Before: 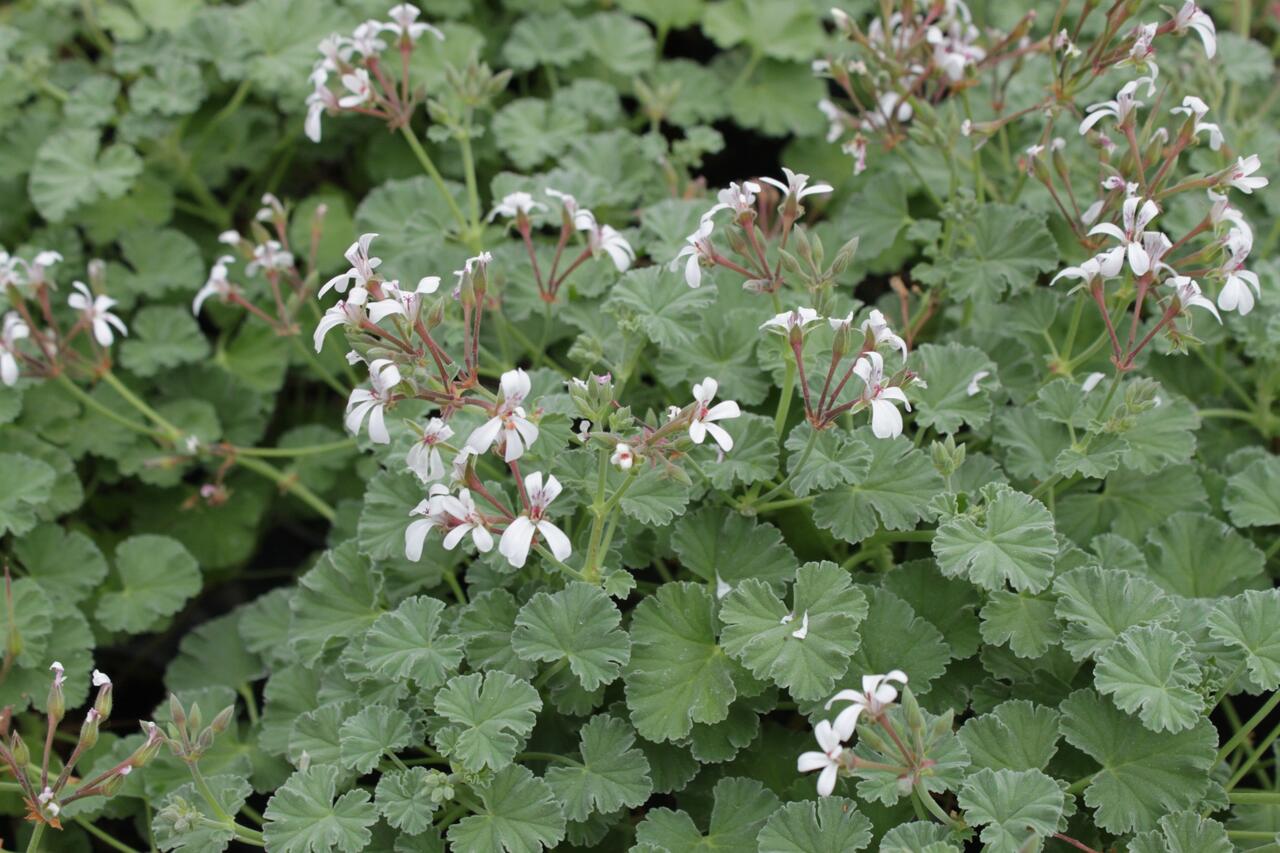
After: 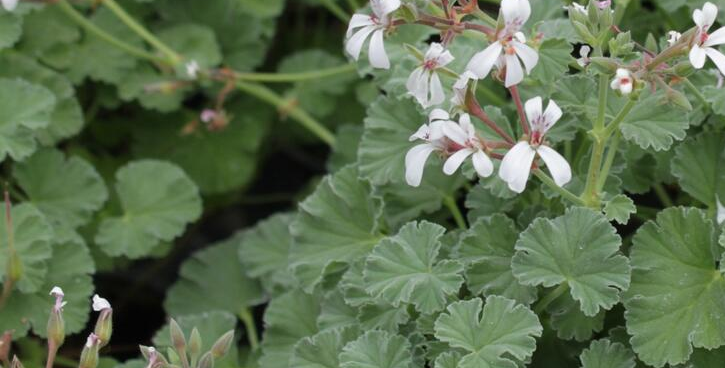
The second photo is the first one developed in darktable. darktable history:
crop: top 43.997%, right 43.301%, bottom 12.835%
